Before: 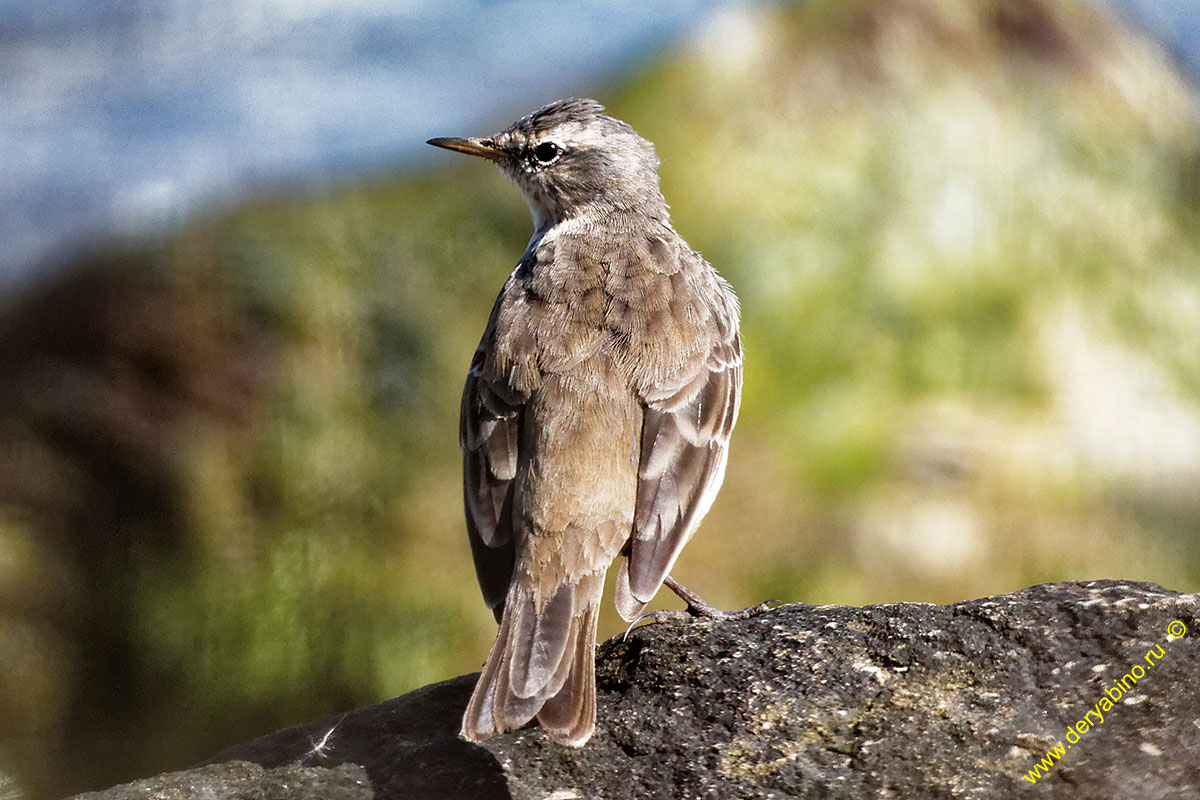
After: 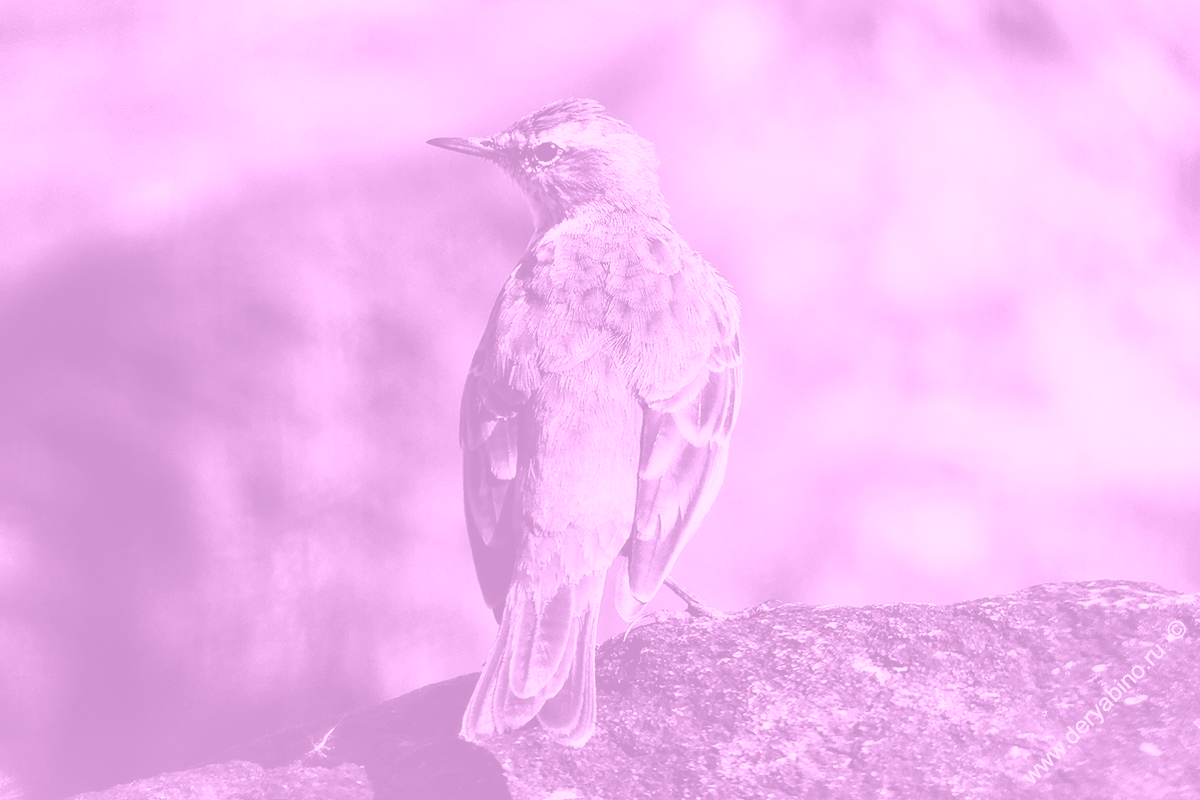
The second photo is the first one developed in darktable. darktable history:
colorize: hue 331.2°, saturation 75%, source mix 30.28%, lightness 70.52%, version 1
contrast brightness saturation: contrast 0.19, brightness -0.11, saturation 0.21
